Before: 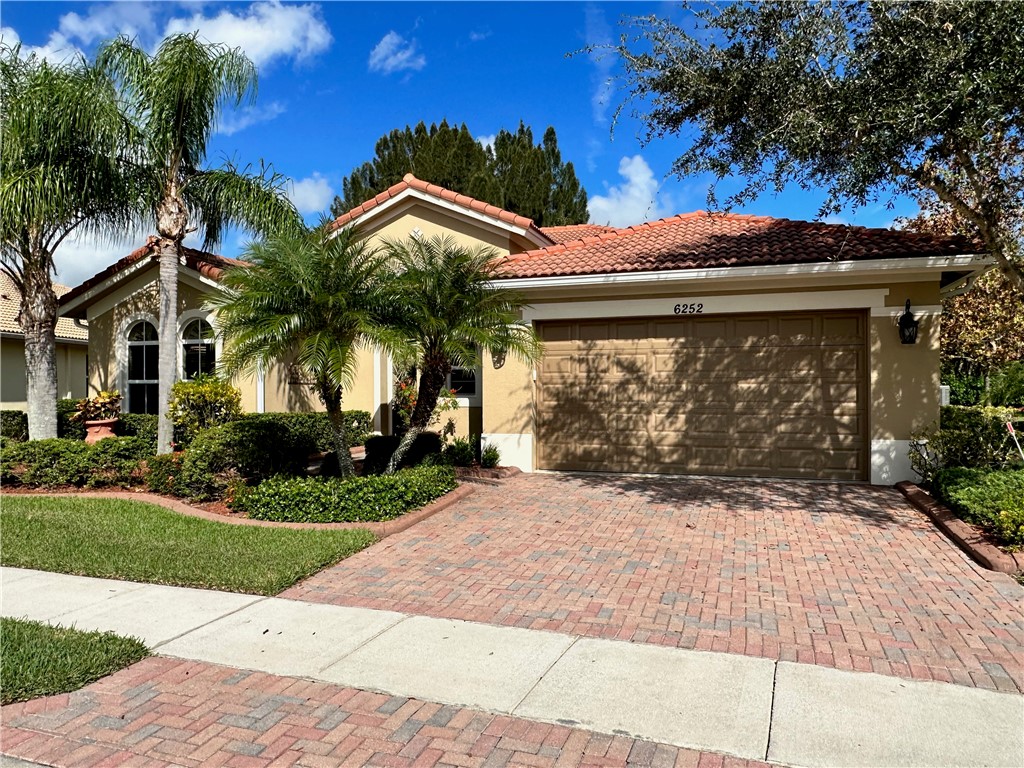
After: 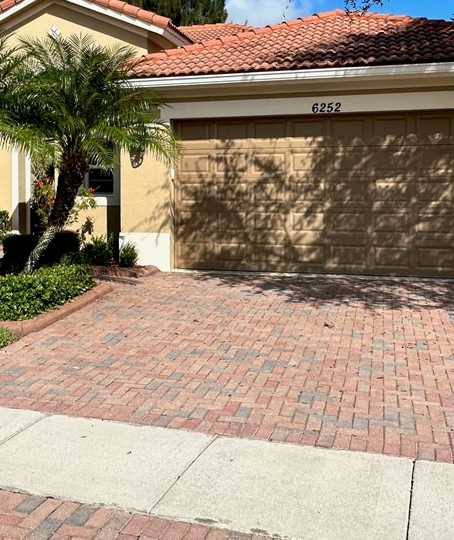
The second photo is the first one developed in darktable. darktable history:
exposure: compensate highlight preservation false
crop: left 35.432%, top 26.233%, right 20.145%, bottom 3.432%
